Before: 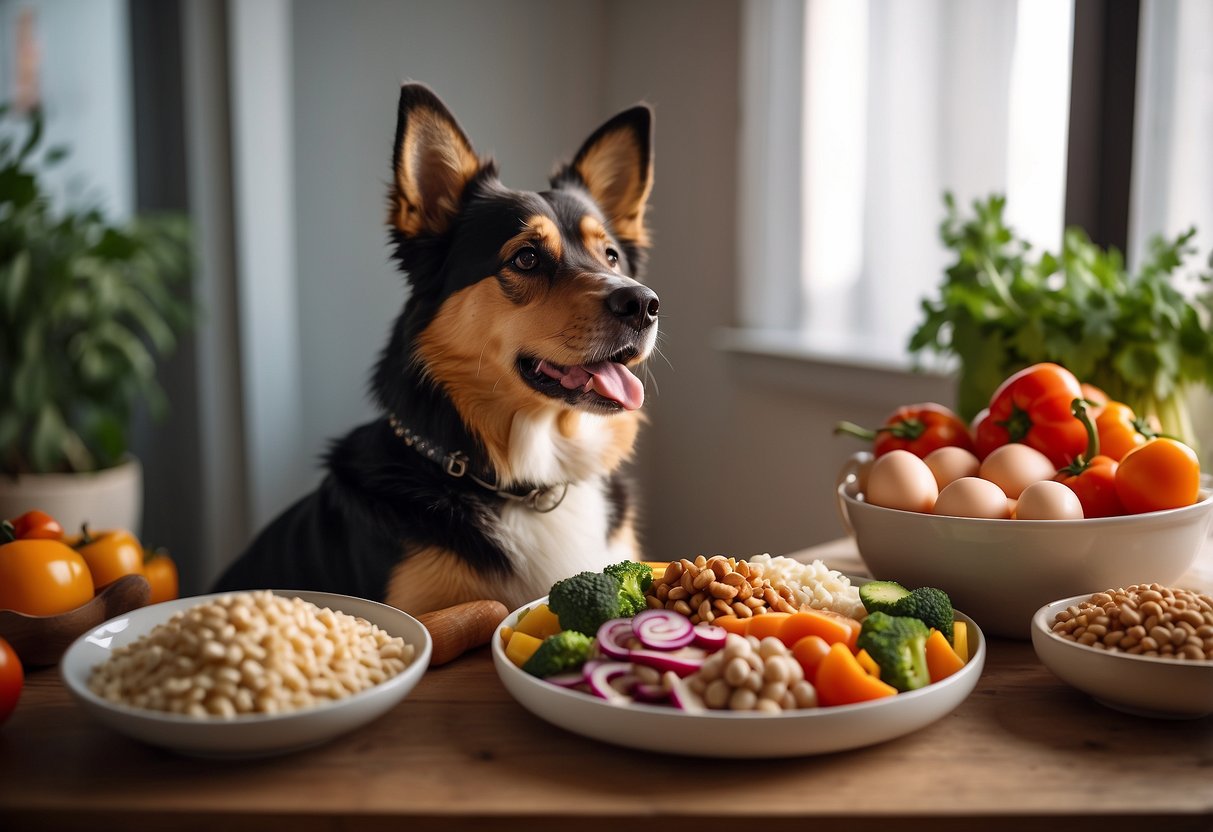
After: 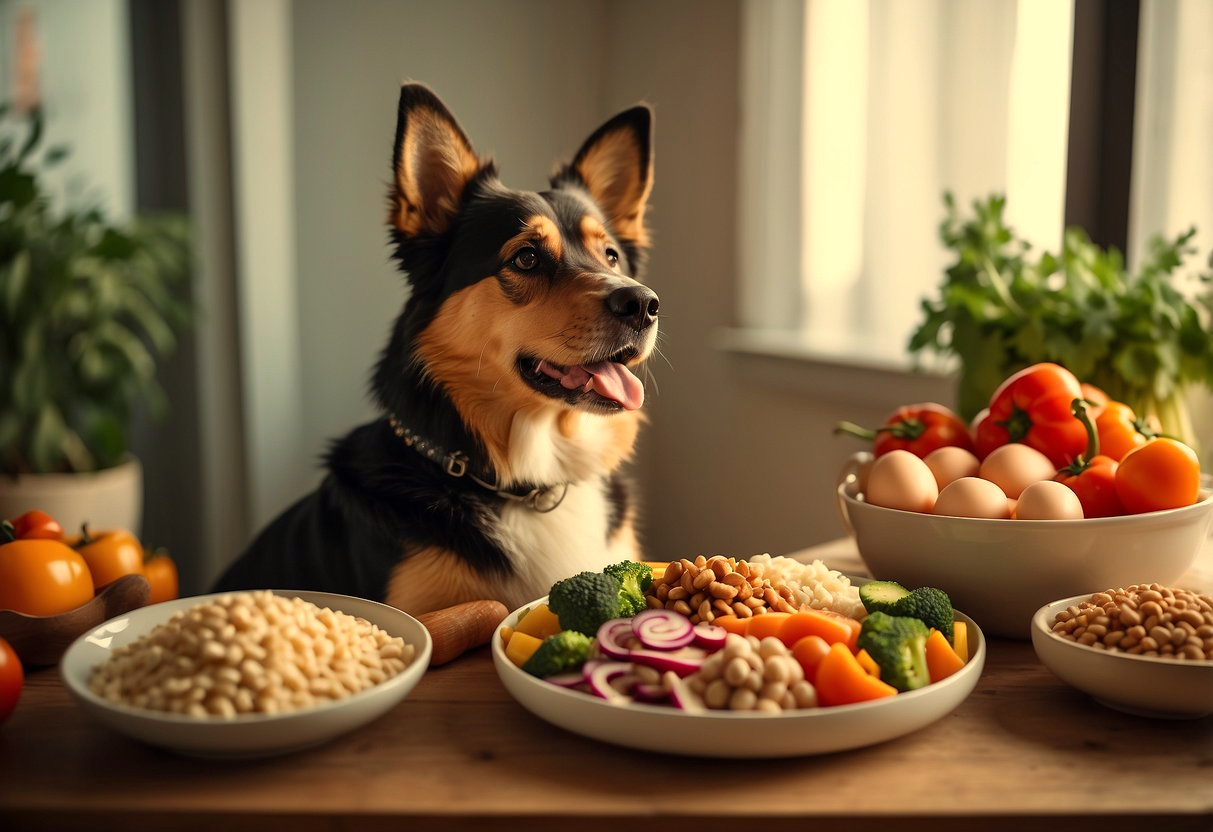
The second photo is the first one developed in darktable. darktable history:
white balance: red 1.08, blue 0.791
base curve: curves: ch0 [(0, 0) (0.297, 0.298) (1, 1)], preserve colors none
